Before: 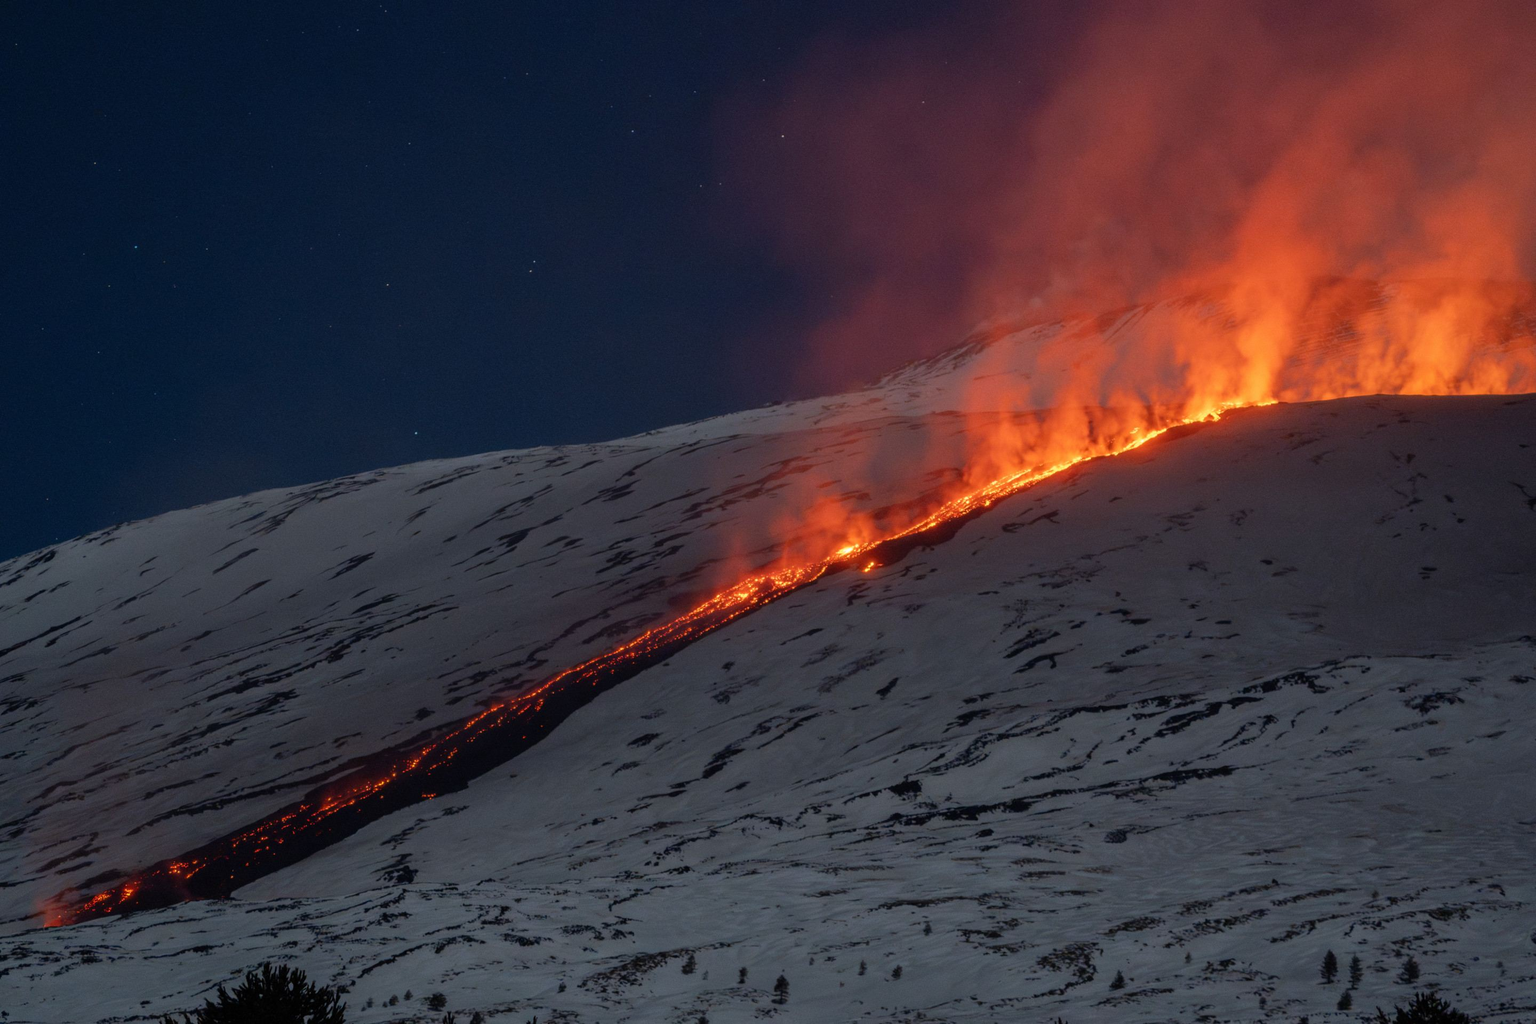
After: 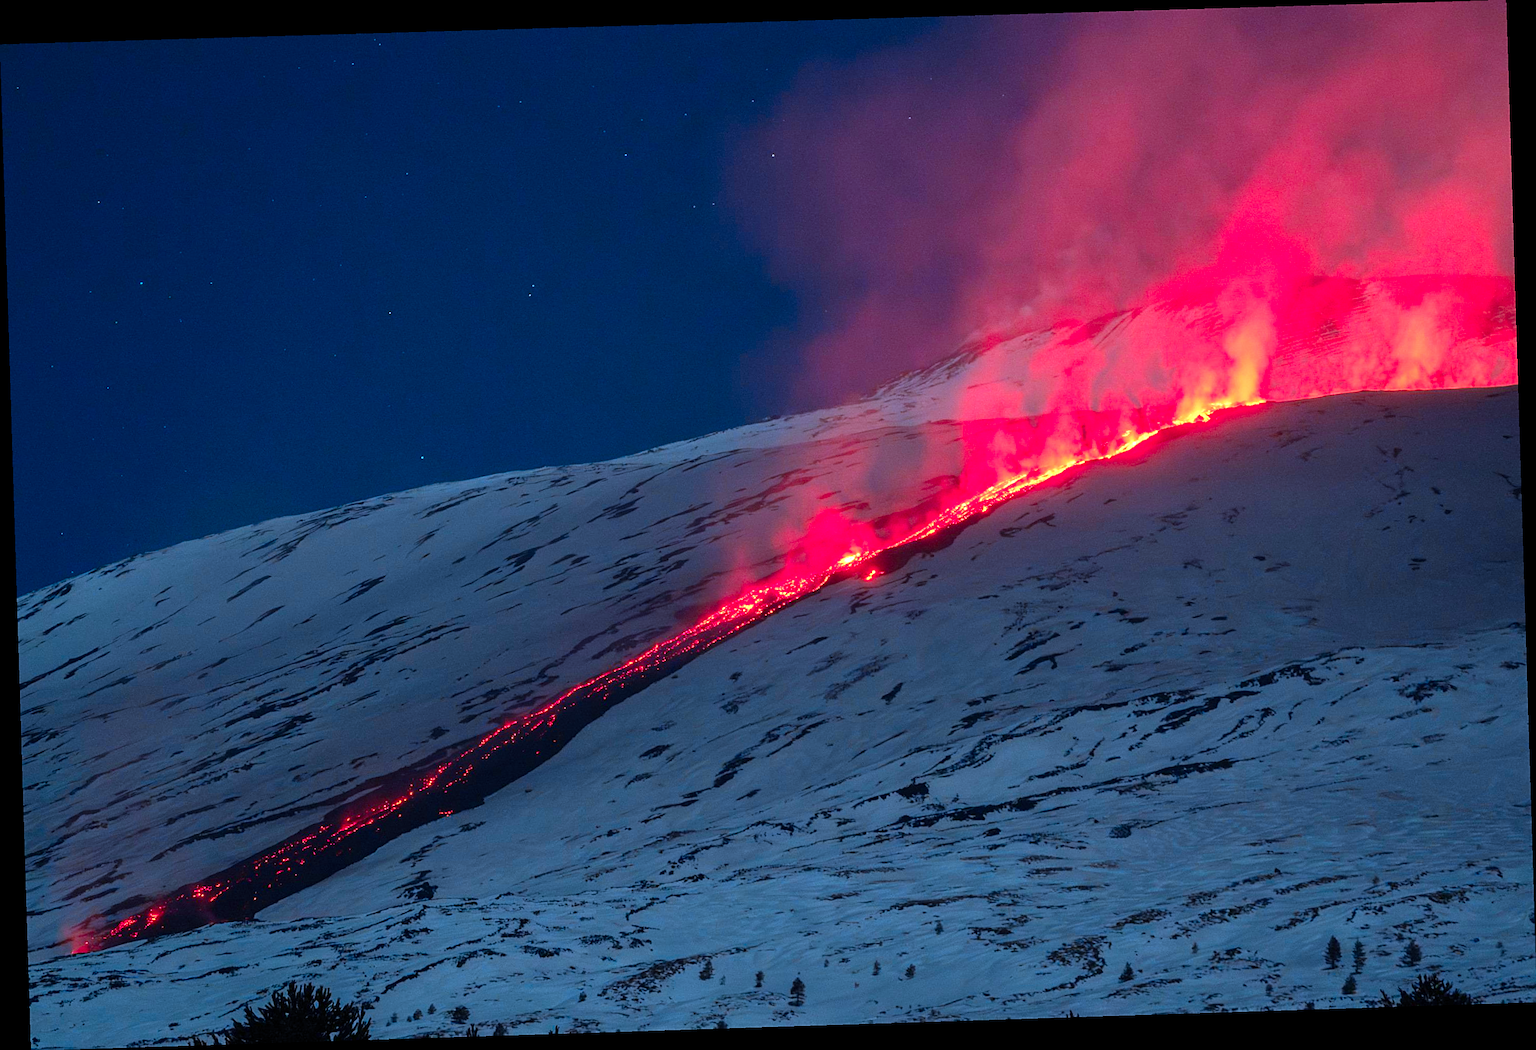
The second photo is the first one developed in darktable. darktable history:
contrast brightness saturation: contrast 0.09, saturation 0.28
rotate and perspective: rotation -1.77°, lens shift (horizontal) 0.004, automatic cropping off
color zones: curves: ch1 [(0.235, 0.558) (0.75, 0.5)]; ch2 [(0.25, 0.462) (0.749, 0.457)], mix 40.67%
color calibration: illuminant custom, x 0.39, y 0.392, temperature 3856.94 K
exposure: exposure 0.7 EV, compensate highlight preservation false
sharpen: on, module defaults
